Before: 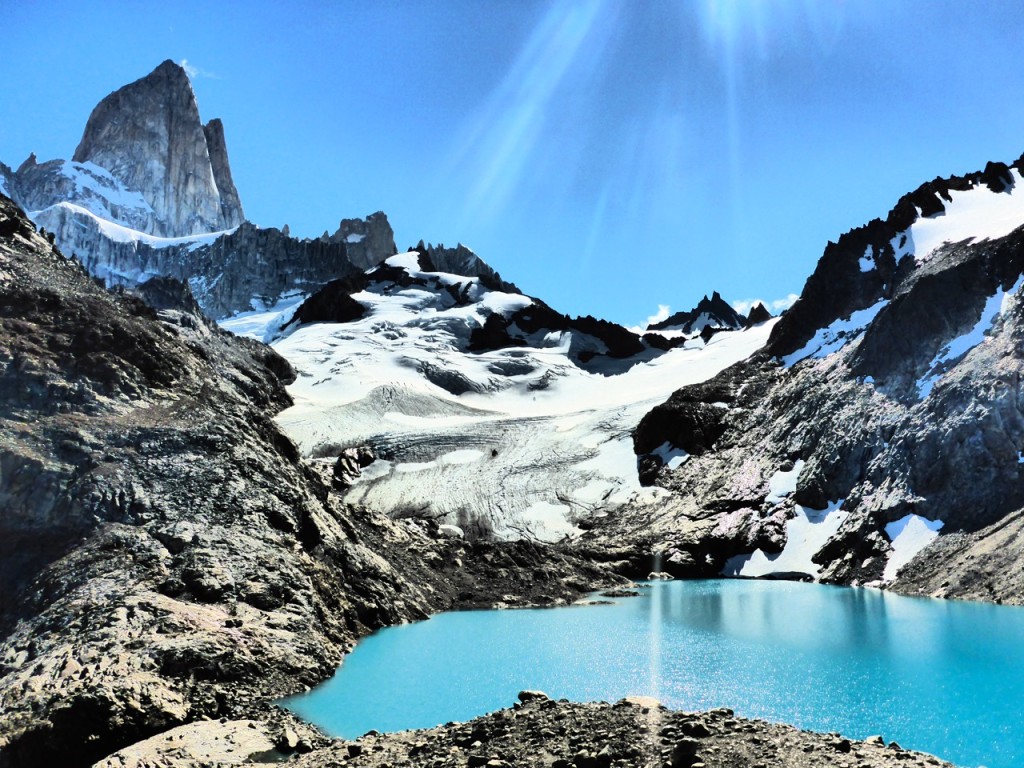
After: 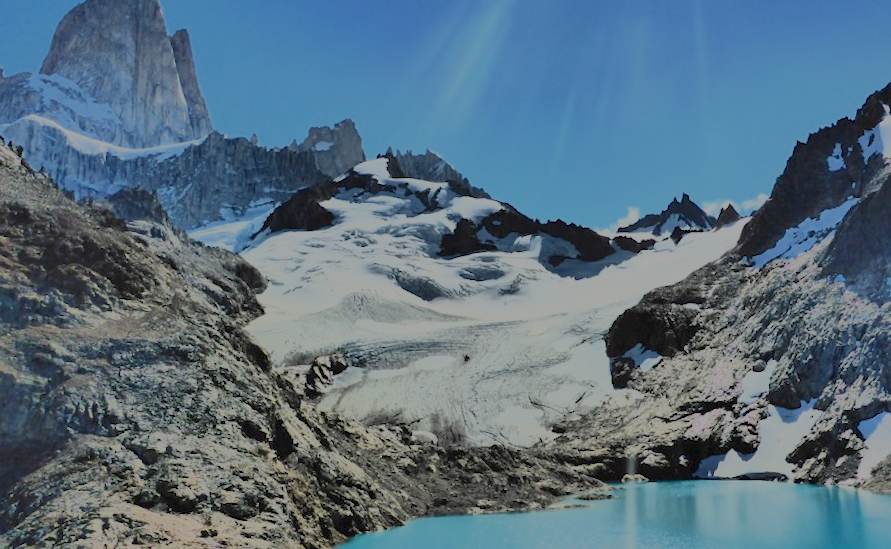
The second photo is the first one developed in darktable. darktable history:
rotate and perspective: rotation -1°, crop left 0.011, crop right 0.989, crop top 0.025, crop bottom 0.975
crop and rotate: left 2.425%, top 11.305%, right 9.6%, bottom 15.08%
filmic rgb: black relative exposure -16 EV, white relative exposure 8 EV, threshold 3 EV, hardness 4.17, latitude 50%, contrast 0.5, color science v5 (2021), contrast in shadows safe, contrast in highlights safe, enable highlight reconstruction true
